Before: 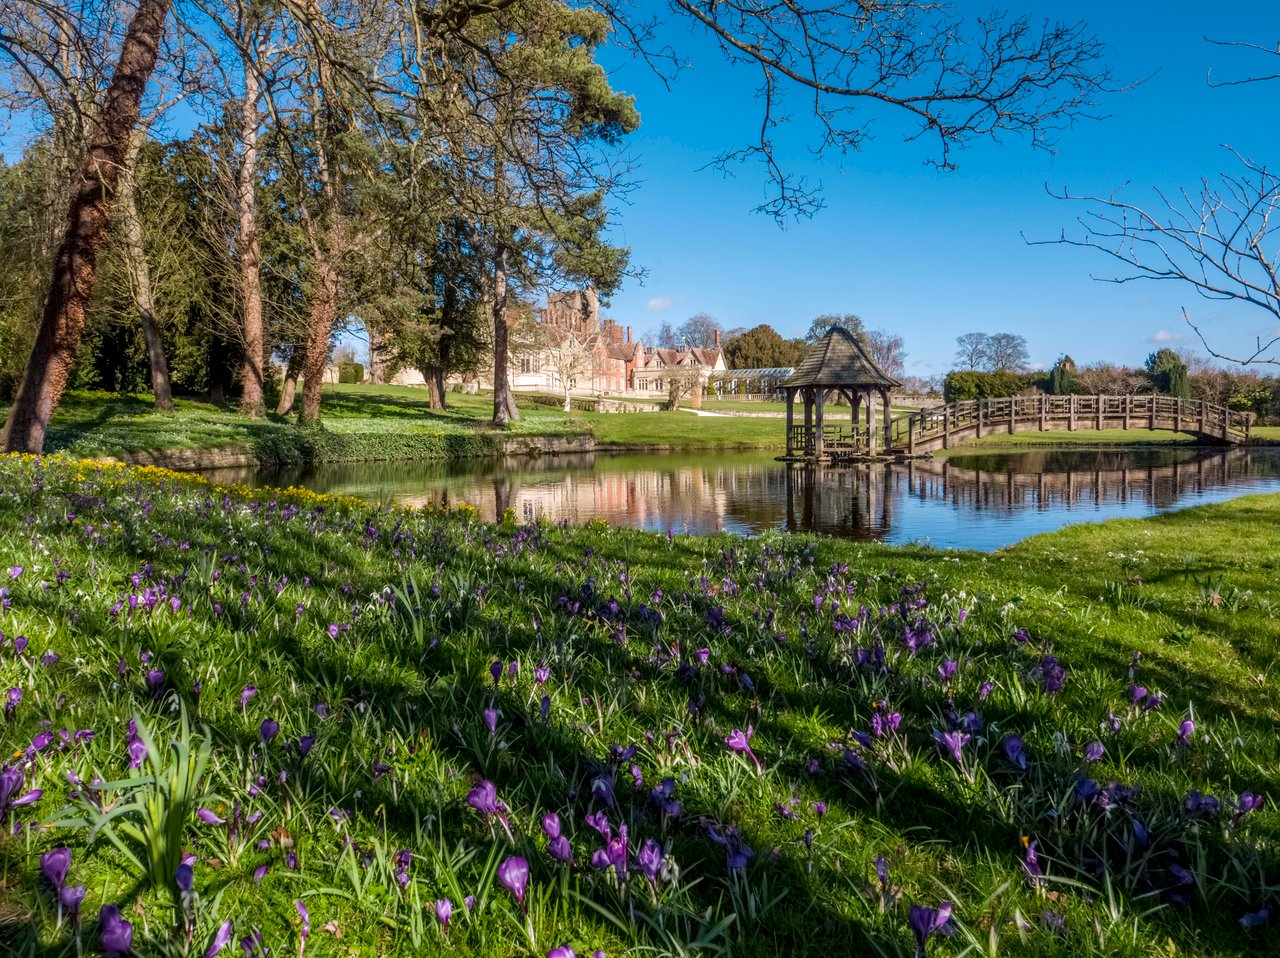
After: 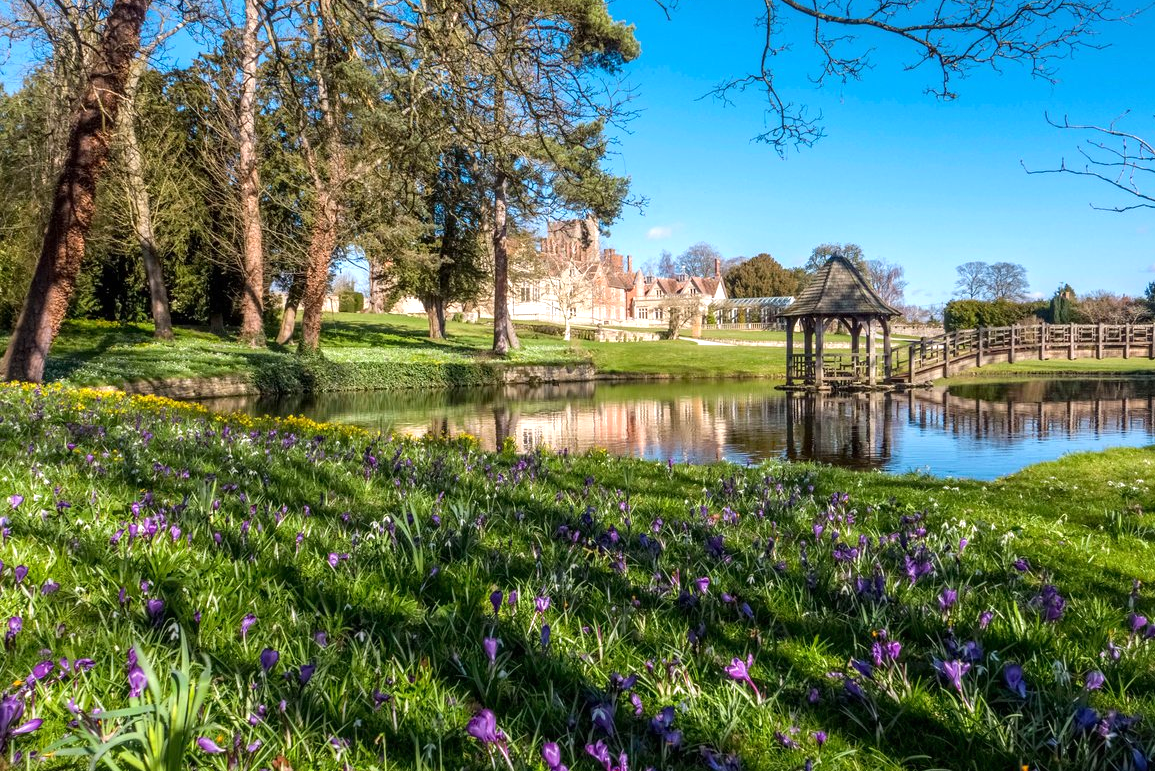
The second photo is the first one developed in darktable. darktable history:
crop: top 7.49%, right 9.717%, bottom 11.943%
exposure: black level correction 0, exposure 0.5 EV, compensate exposure bias true, compensate highlight preservation false
